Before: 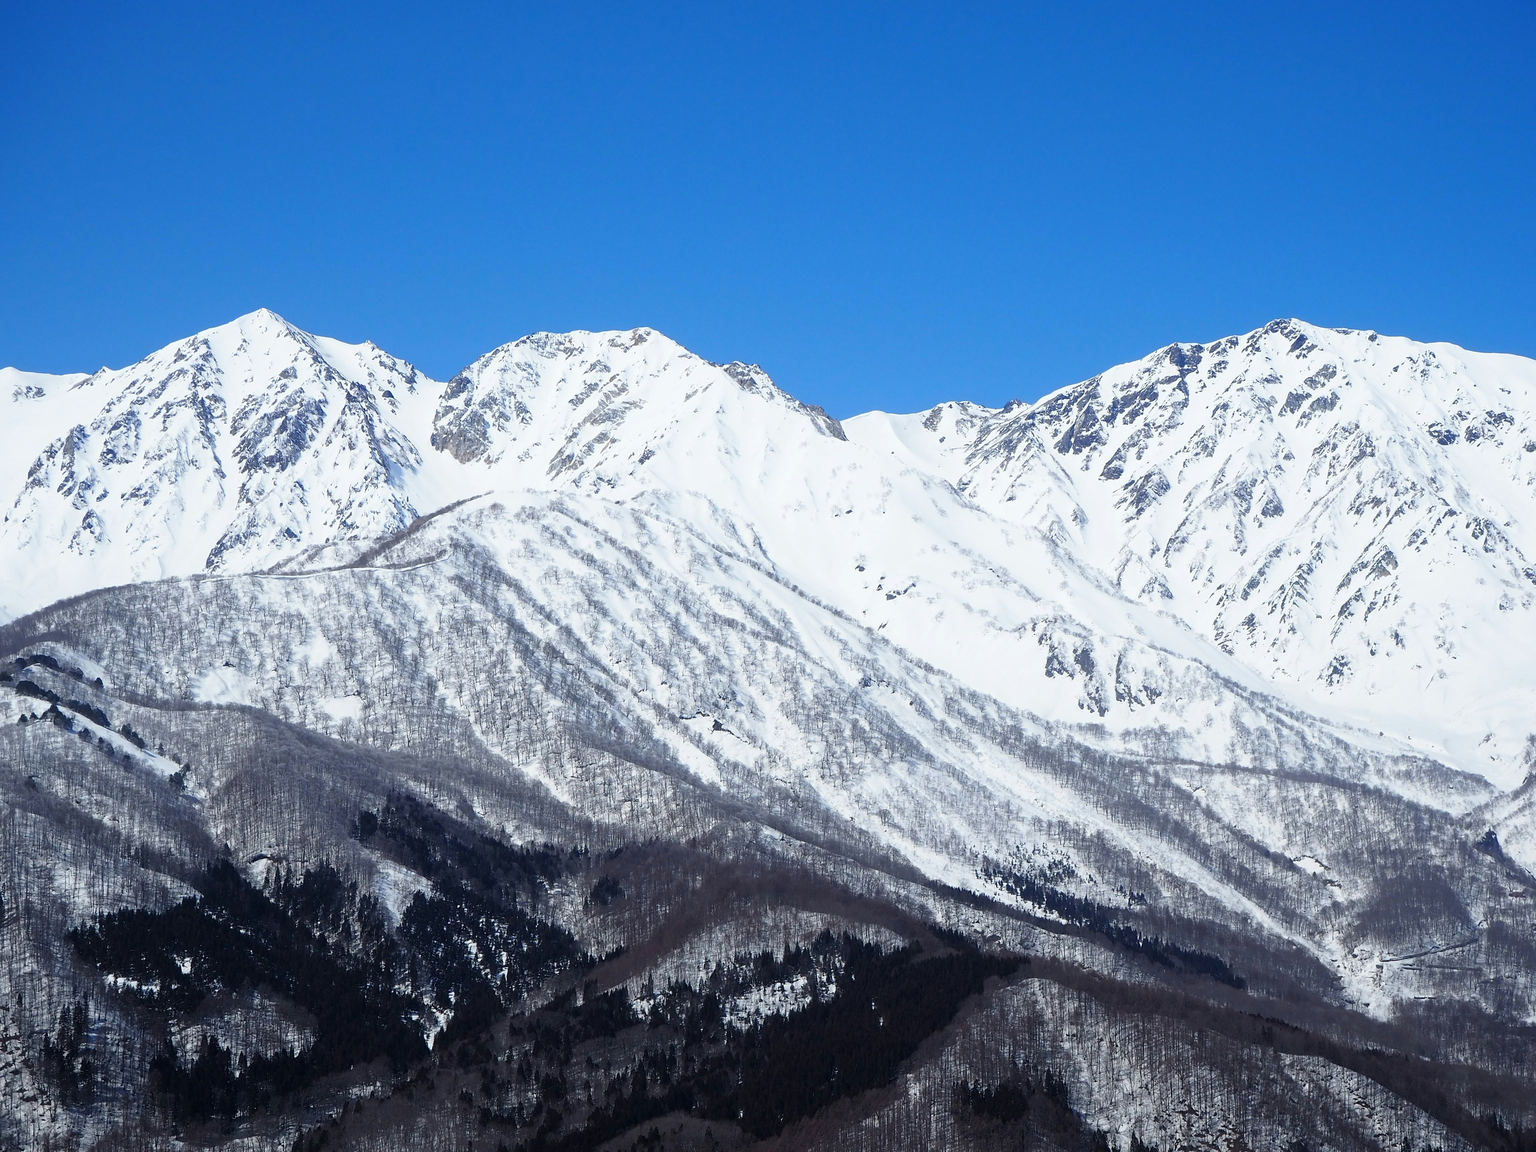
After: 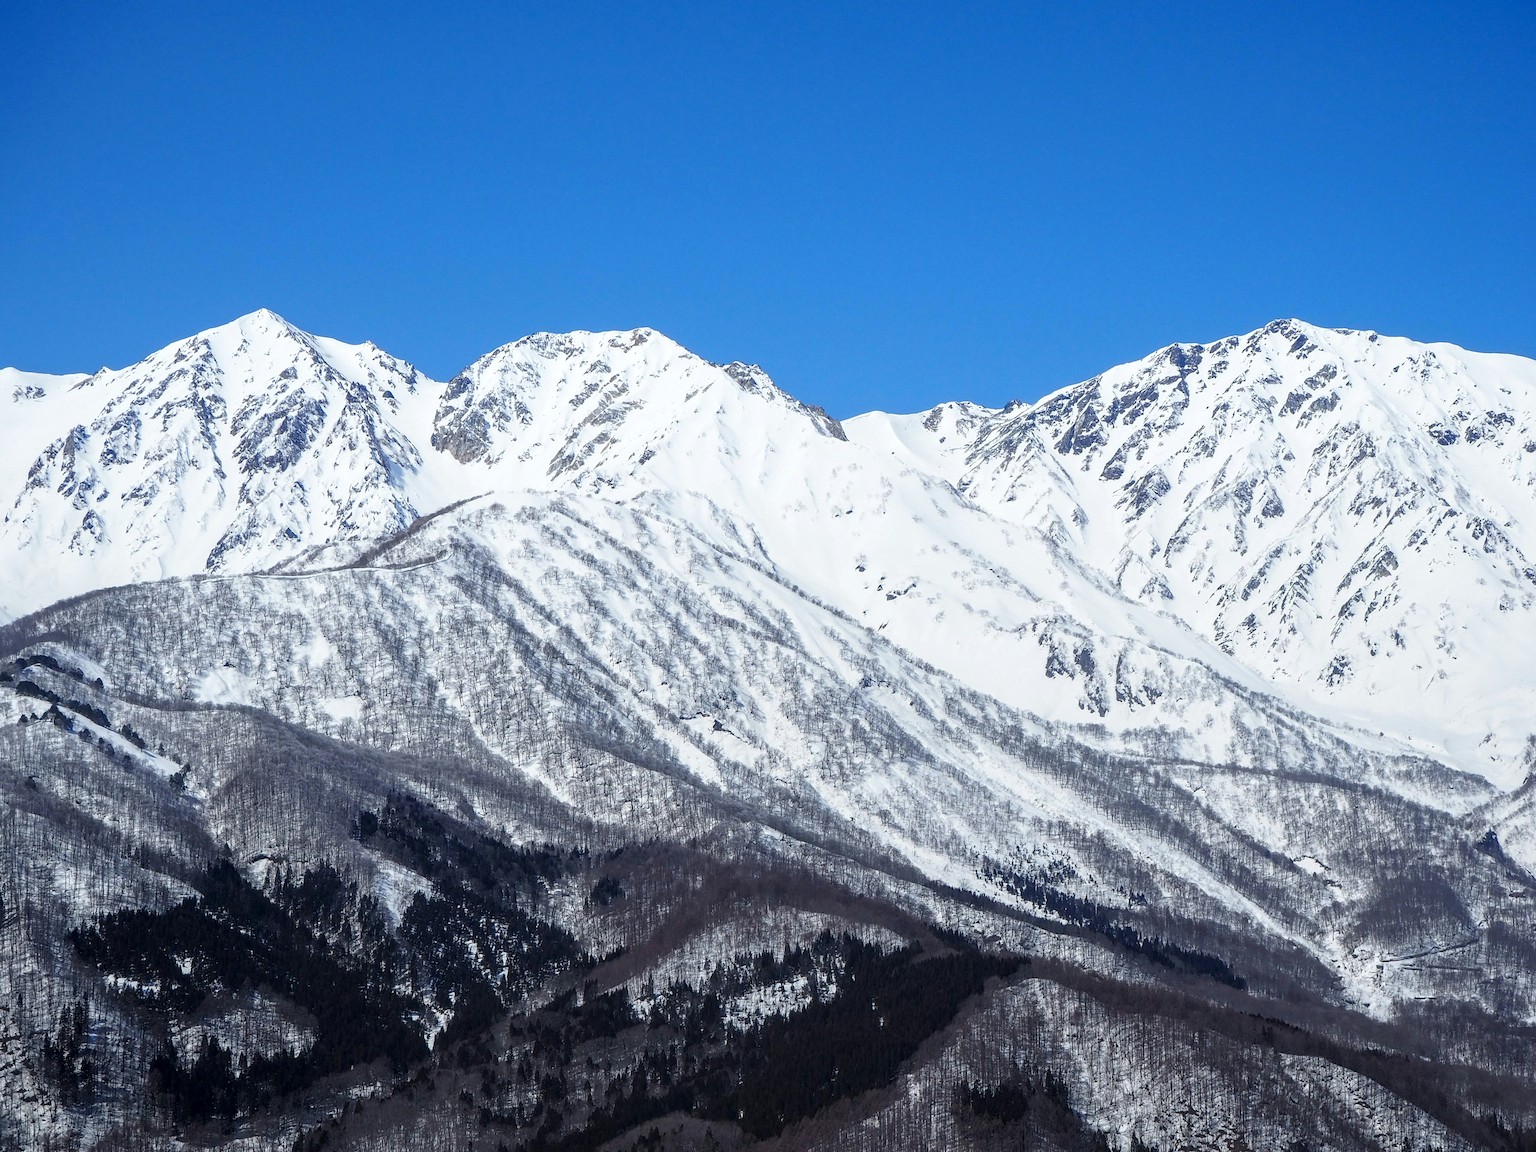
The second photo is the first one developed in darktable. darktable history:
local contrast: highlights 27%, detail 130%
